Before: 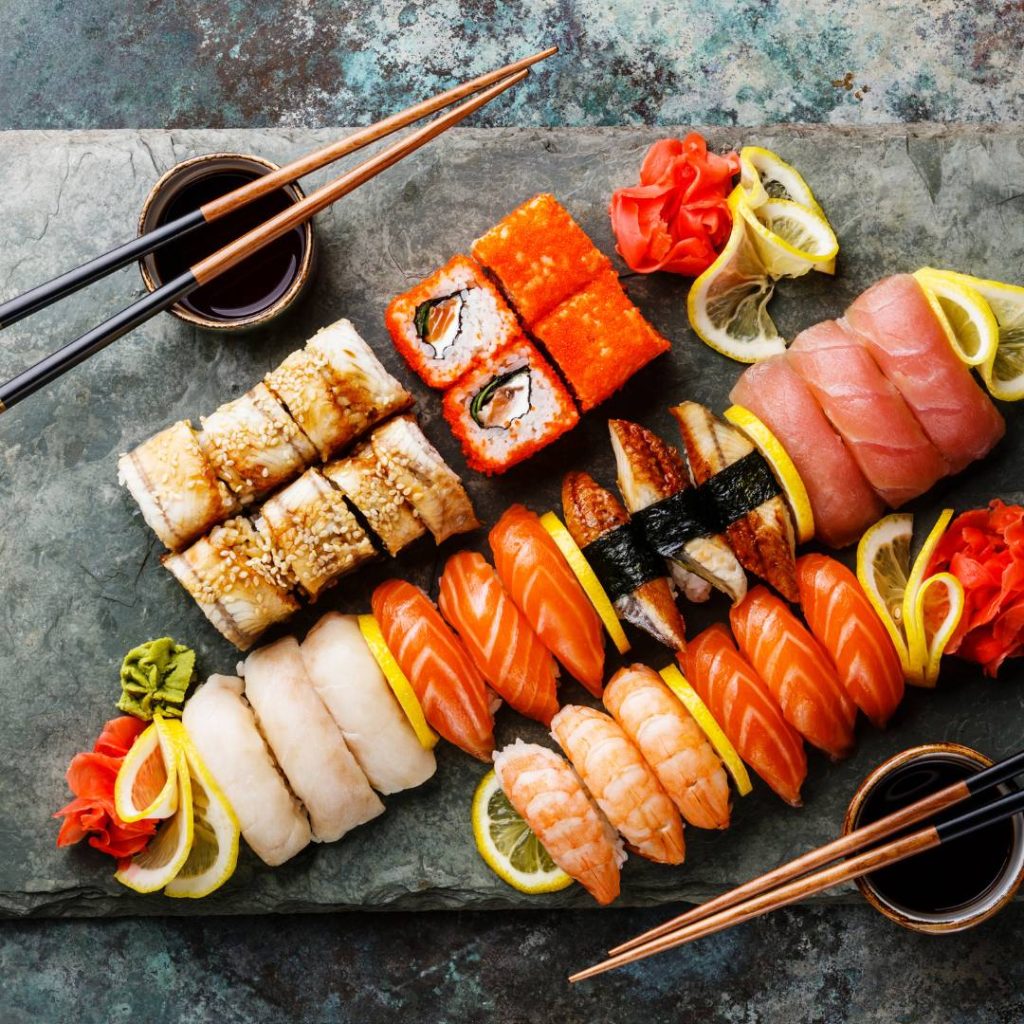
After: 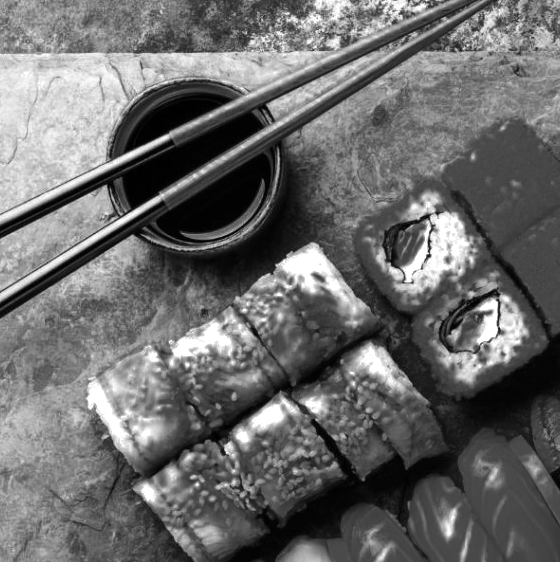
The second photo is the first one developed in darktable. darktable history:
velvia: on, module defaults
color zones: curves: ch0 [(0.287, 0.048) (0.493, 0.484) (0.737, 0.816)]; ch1 [(0, 0) (0.143, 0) (0.286, 0) (0.429, 0) (0.571, 0) (0.714, 0) (0.857, 0)]
tone equalizer: -8 EV -0.417 EV, -7 EV -0.389 EV, -6 EV -0.333 EV, -5 EV -0.222 EV, -3 EV 0.222 EV, -2 EV 0.333 EV, -1 EV 0.389 EV, +0 EV 0.417 EV, edges refinement/feathering 500, mask exposure compensation -1.57 EV, preserve details no
crop and rotate: left 3.047%, top 7.509%, right 42.236%, bottom 37.598%
